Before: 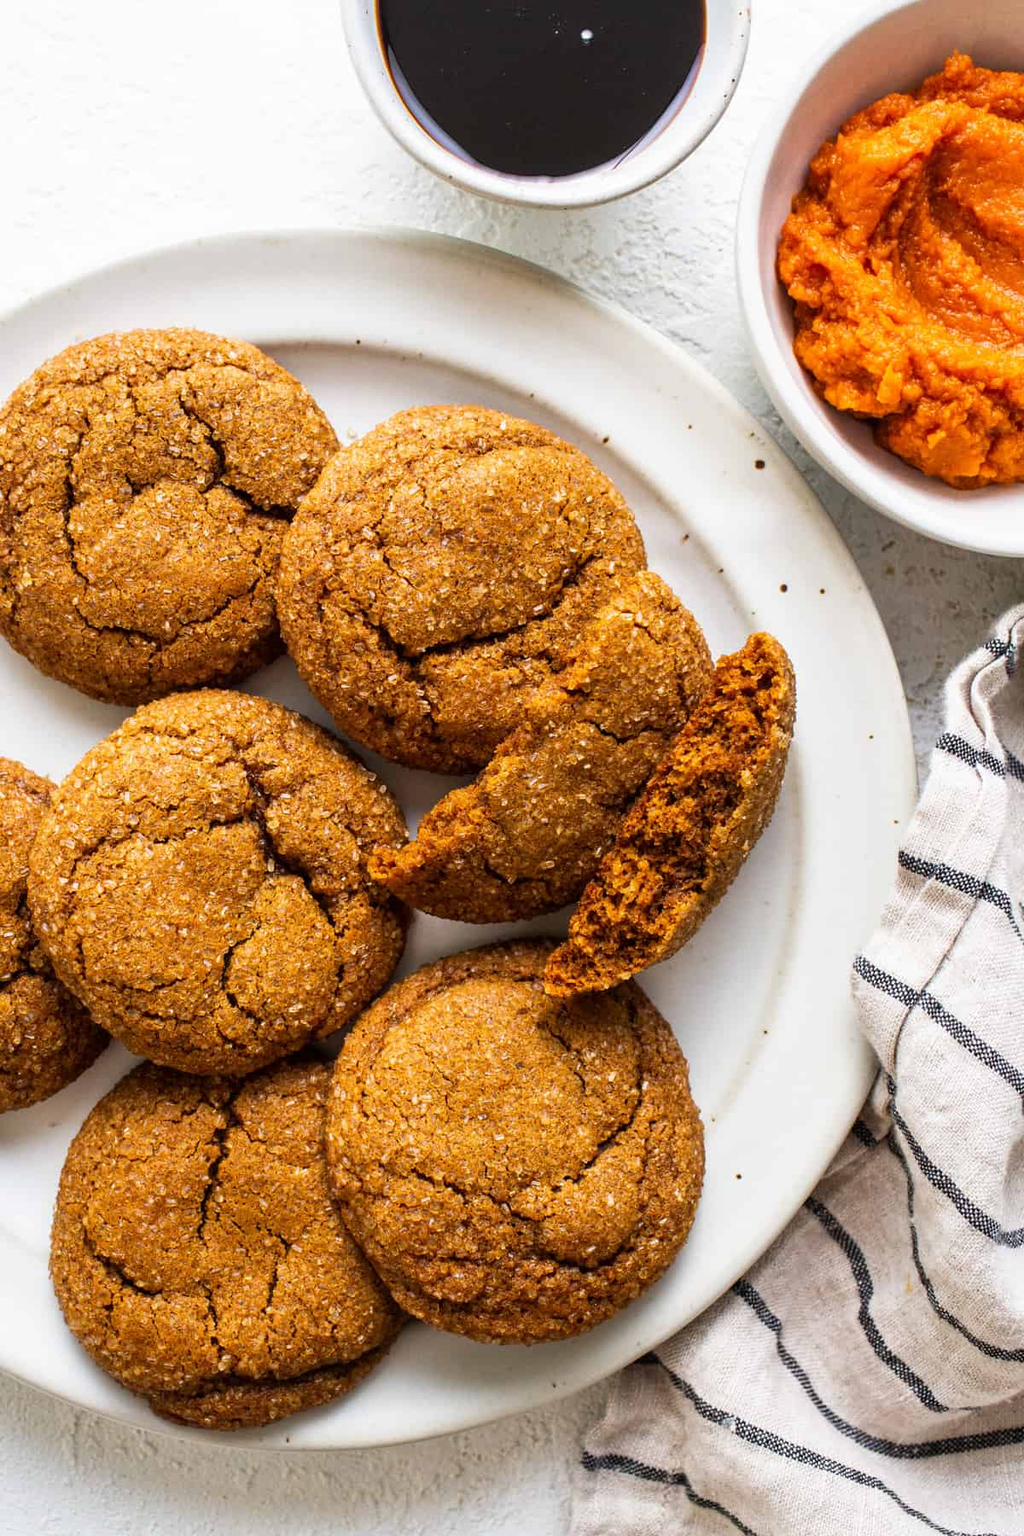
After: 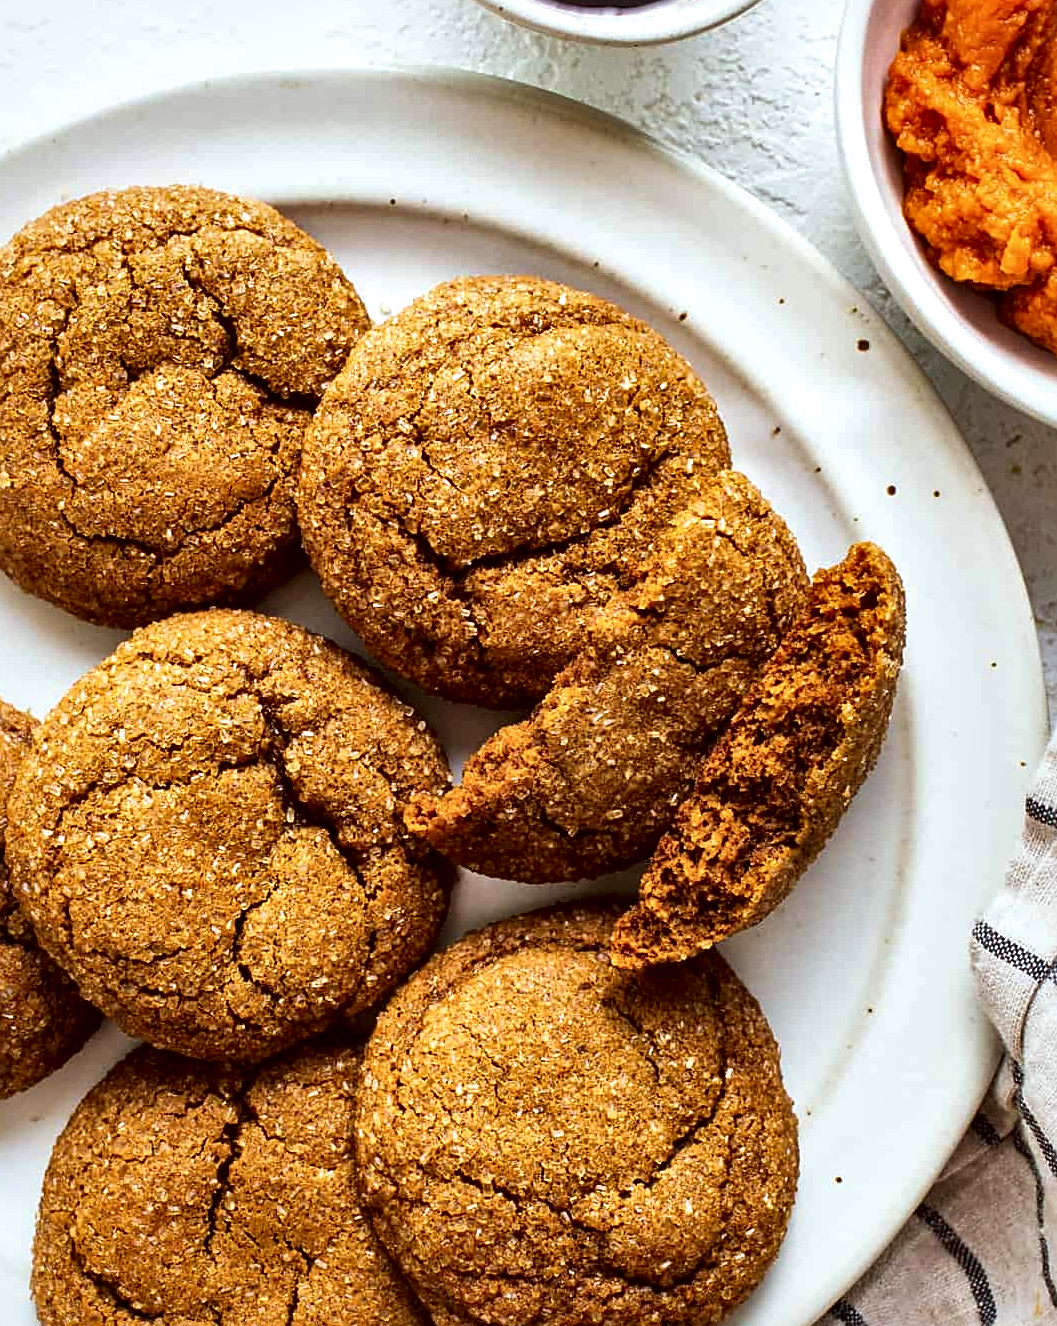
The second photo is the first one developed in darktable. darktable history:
crop and rotate: left 2.331%, top 11.069%, right 9.539%, bottom 15.249%
exposure: exposure -0.114 EV, compensate highlight preservation false
sharpen: on, module defaults
color correction: highlights a* -2.97, highlights b* -2.34, shadows a* 2.38, shadows b* 2.79
local contrast: mode bilateral grid, contrast 70, coarseness 74, detail 181%, midtone range 0.2
velvia: on, module defaults
tone equalizer: on, module defaults
